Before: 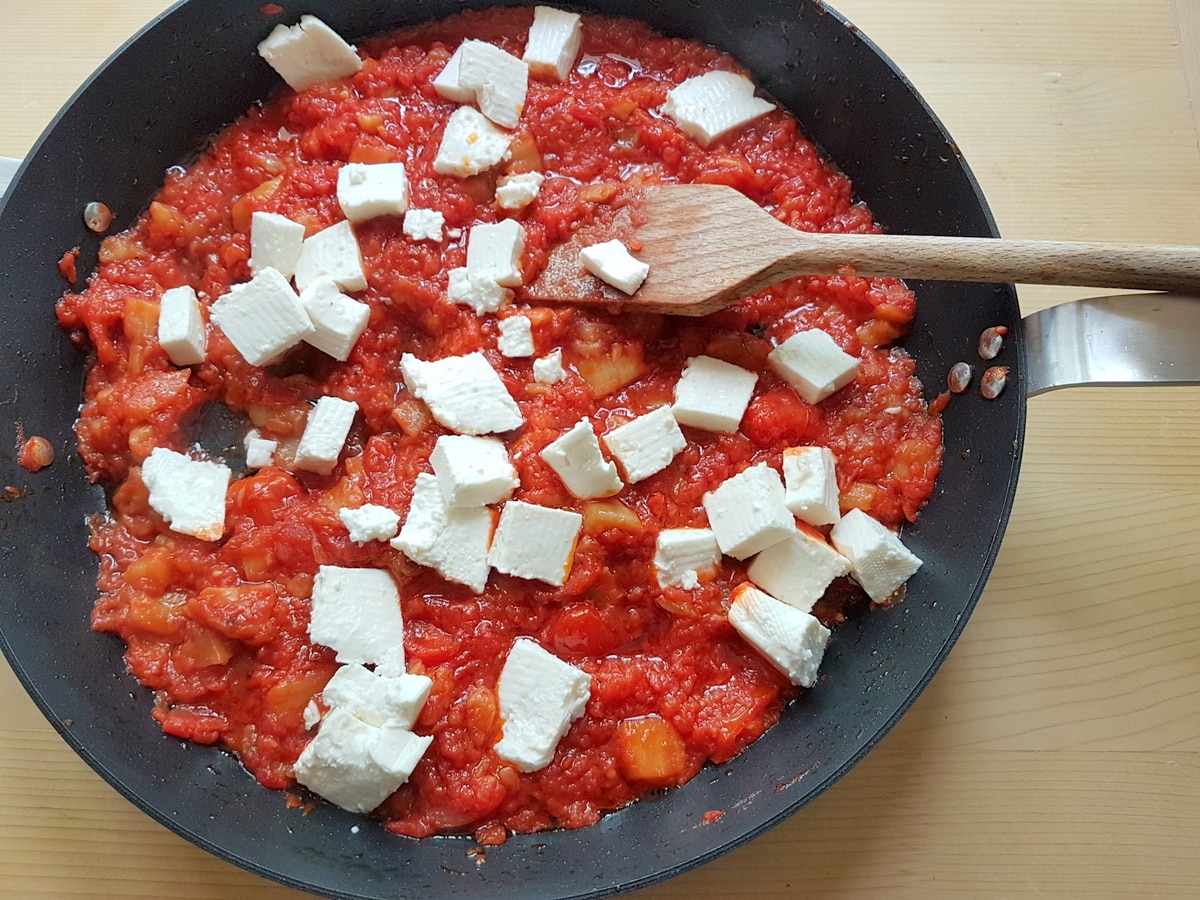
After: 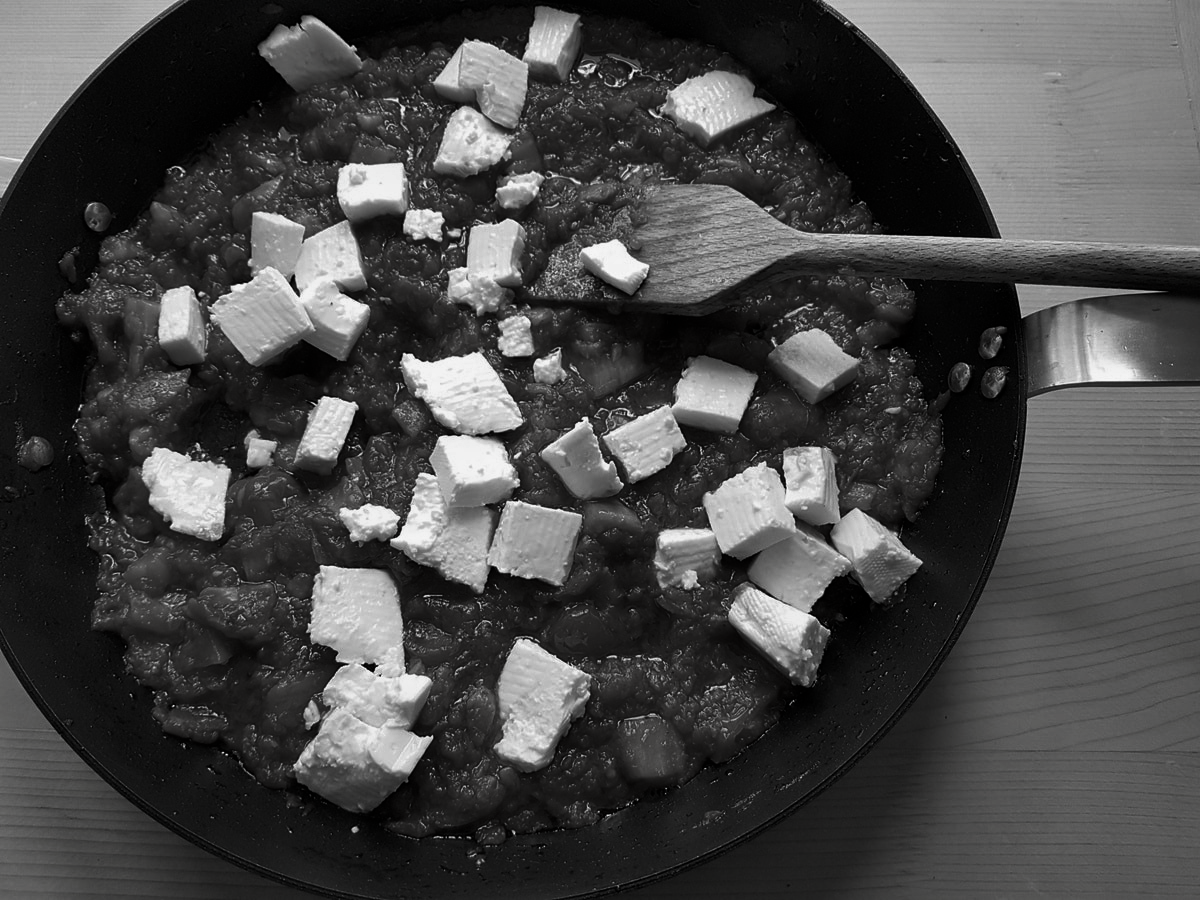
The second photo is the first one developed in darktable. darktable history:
contrast brightness saturation: contrast -0.031, brightness -0.598, saturation -0.991
